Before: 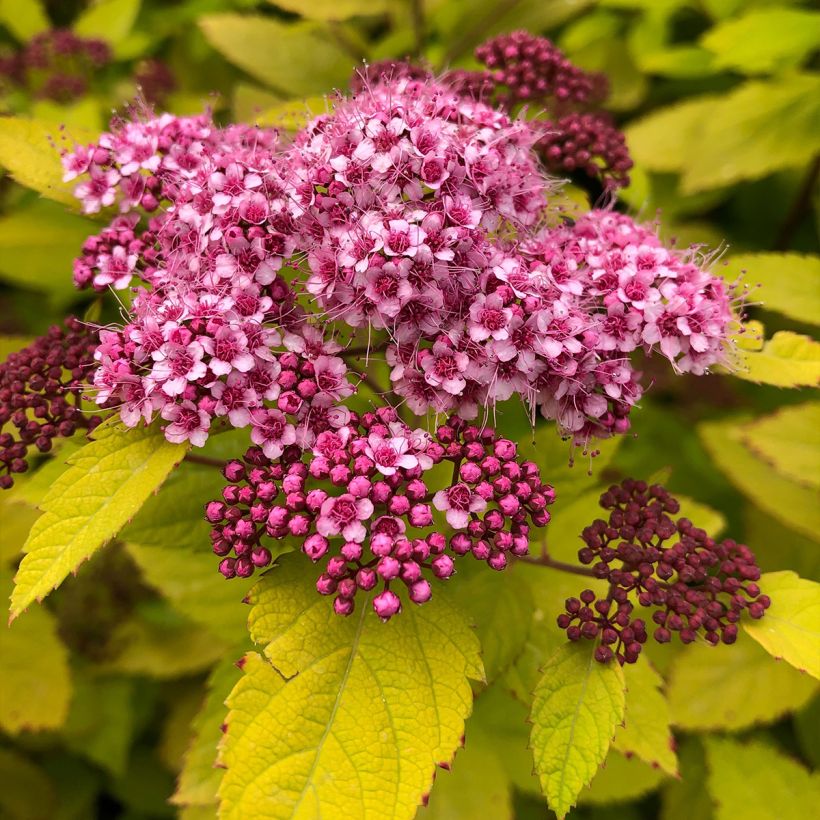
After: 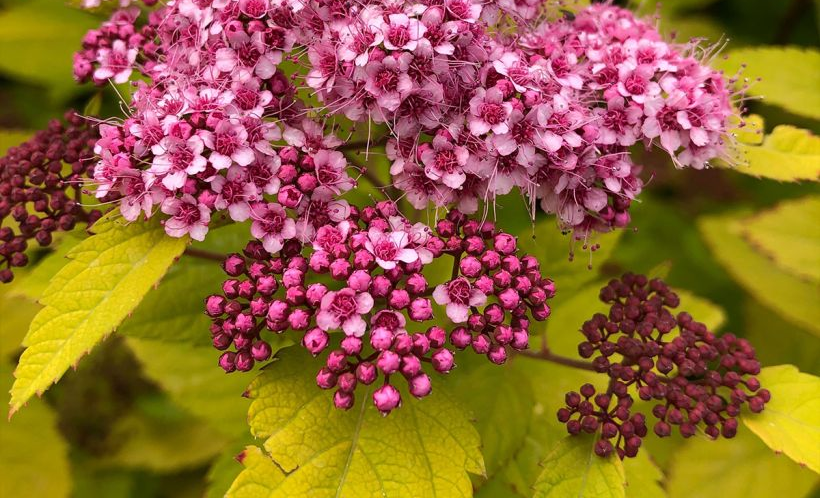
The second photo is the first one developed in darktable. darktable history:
crop and rotate: top 25.234%, bottom 13.955%
